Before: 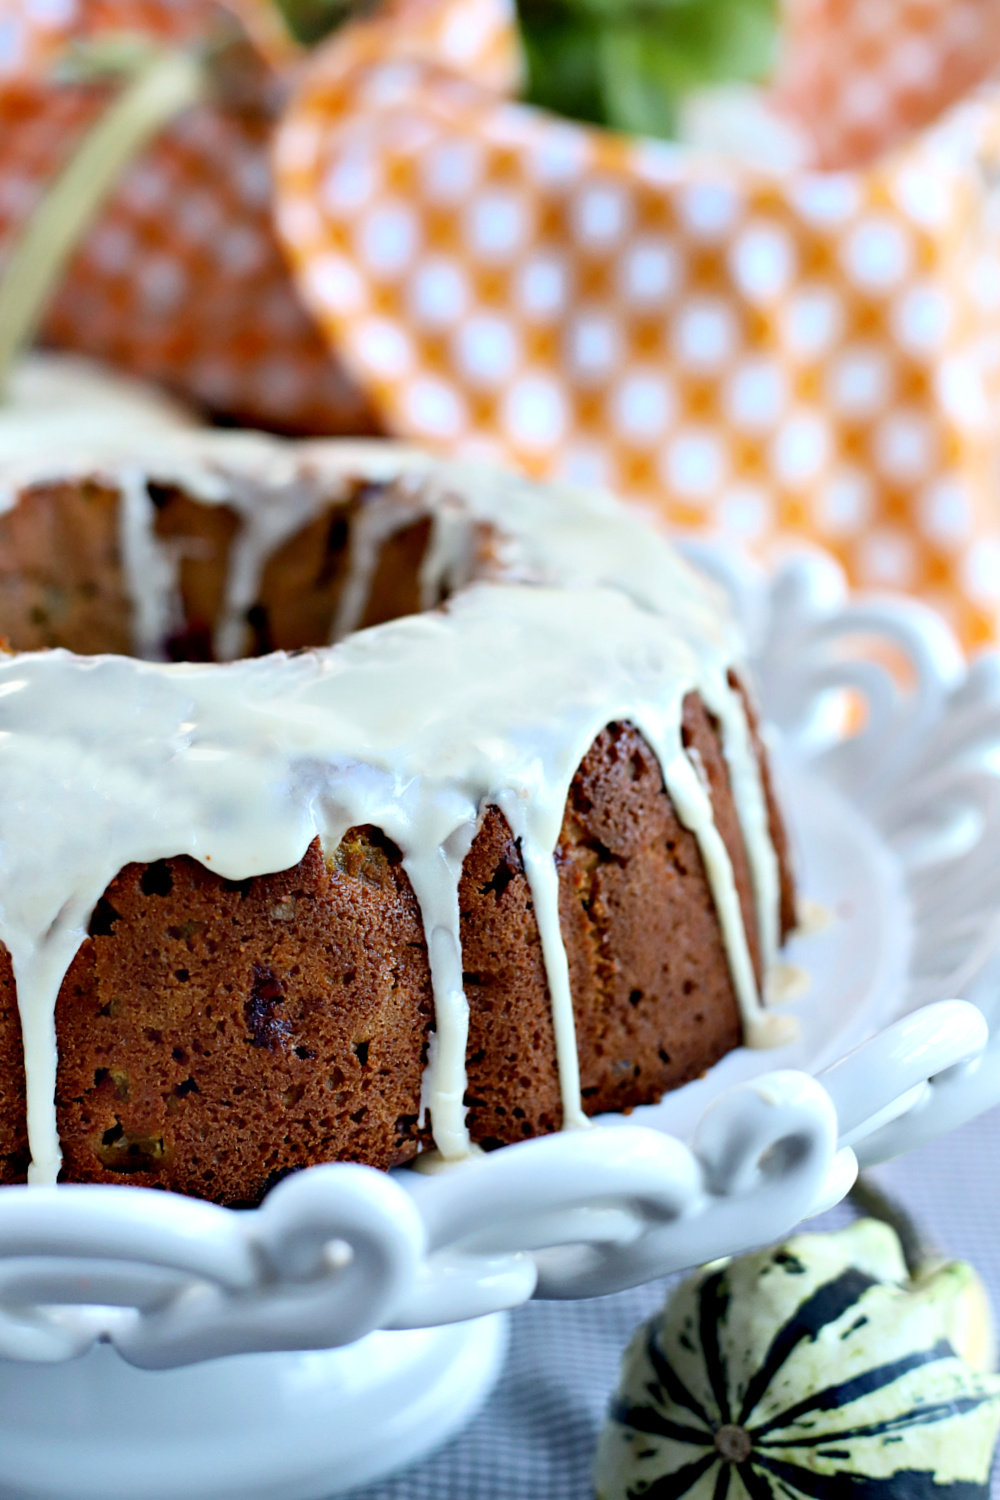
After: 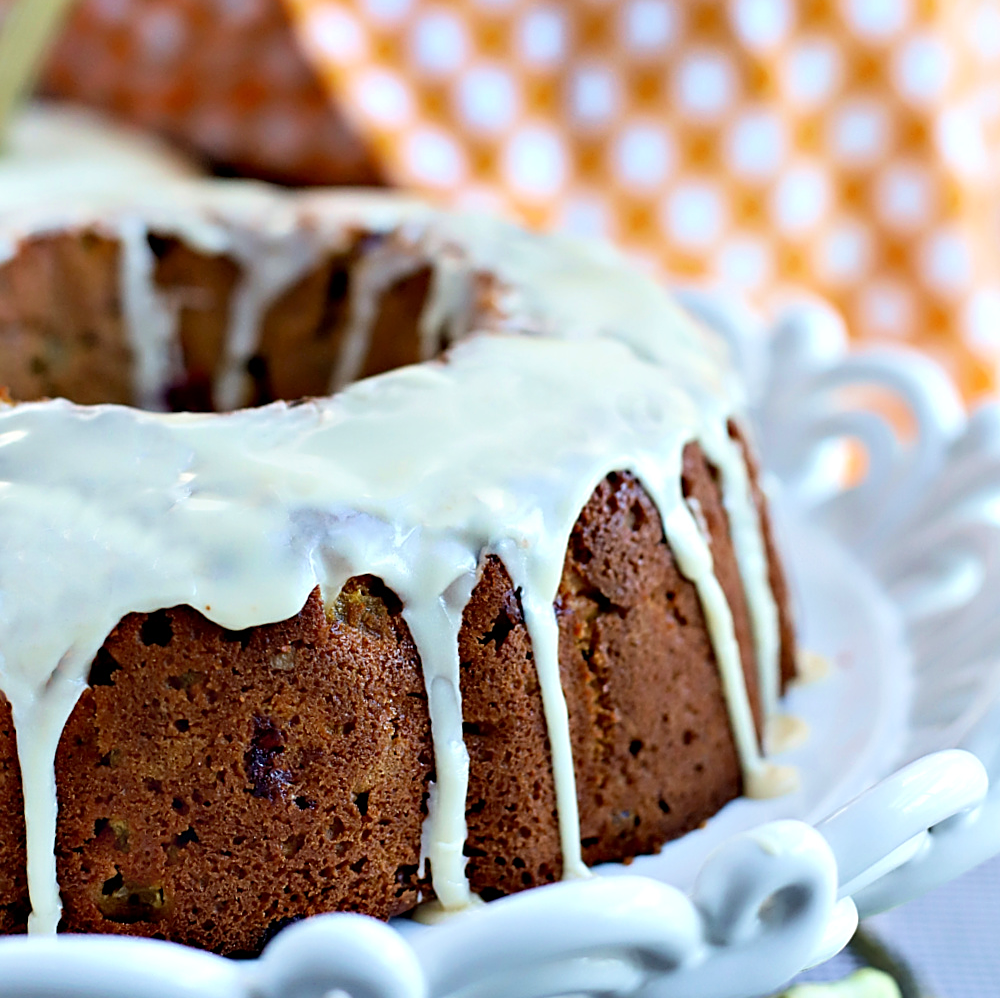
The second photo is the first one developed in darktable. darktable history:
crop: top 16.727%, bottom 16.727%
sharpen: on, module defaults
velvia: on, module defaults
